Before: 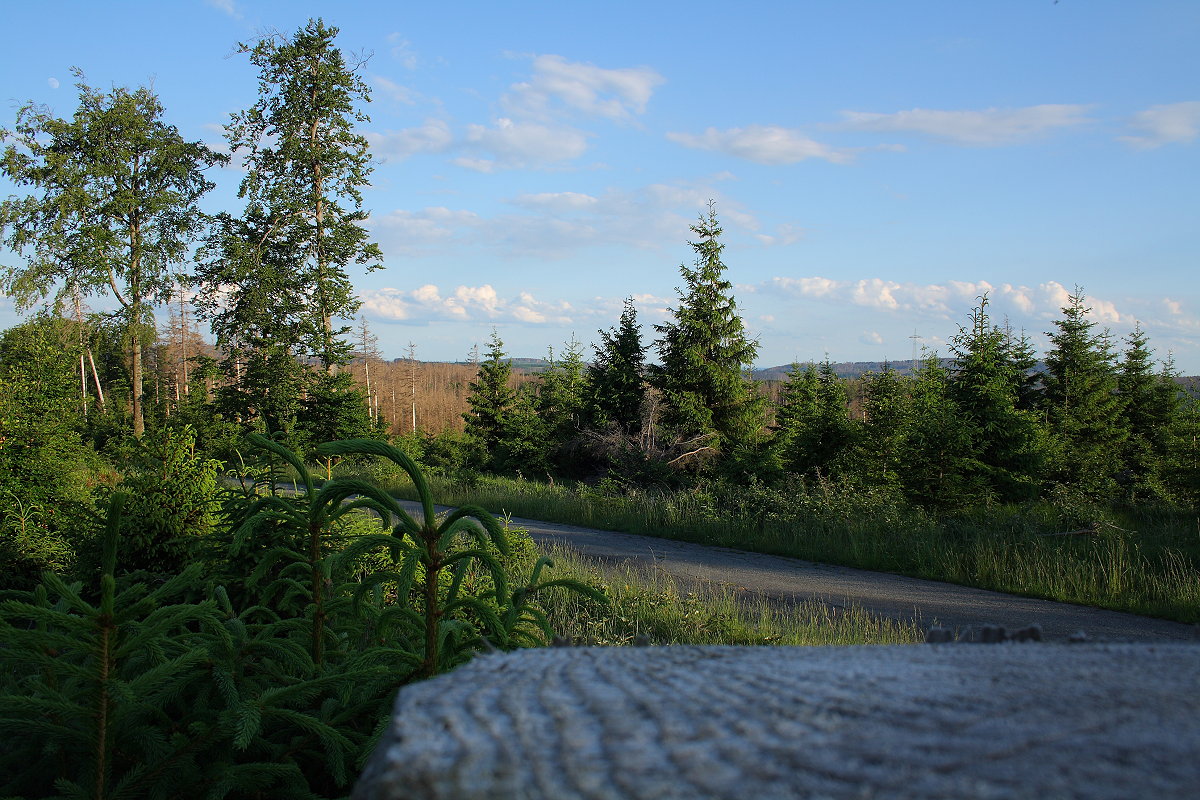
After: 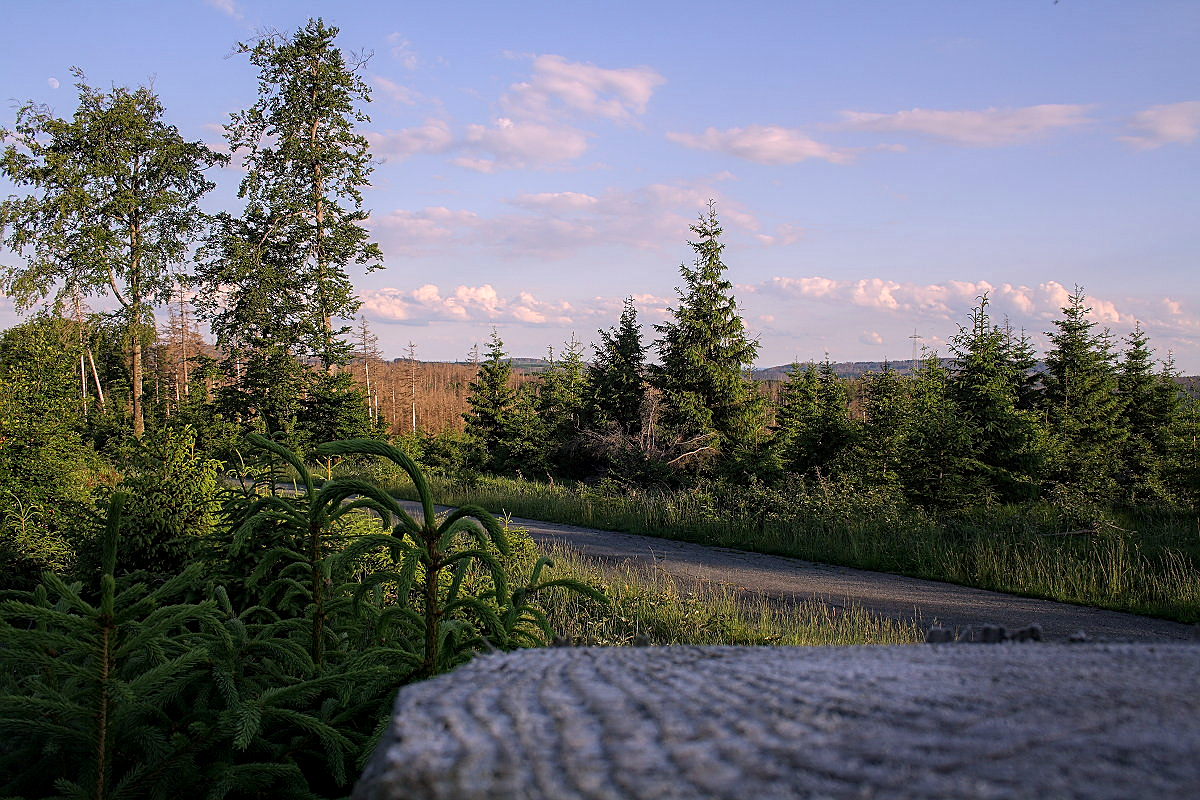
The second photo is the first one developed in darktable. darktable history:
sharpen: on, module defaults
color correction: highlights a* 14.55, highlights b* 4.81
local contrast: detail 130%
